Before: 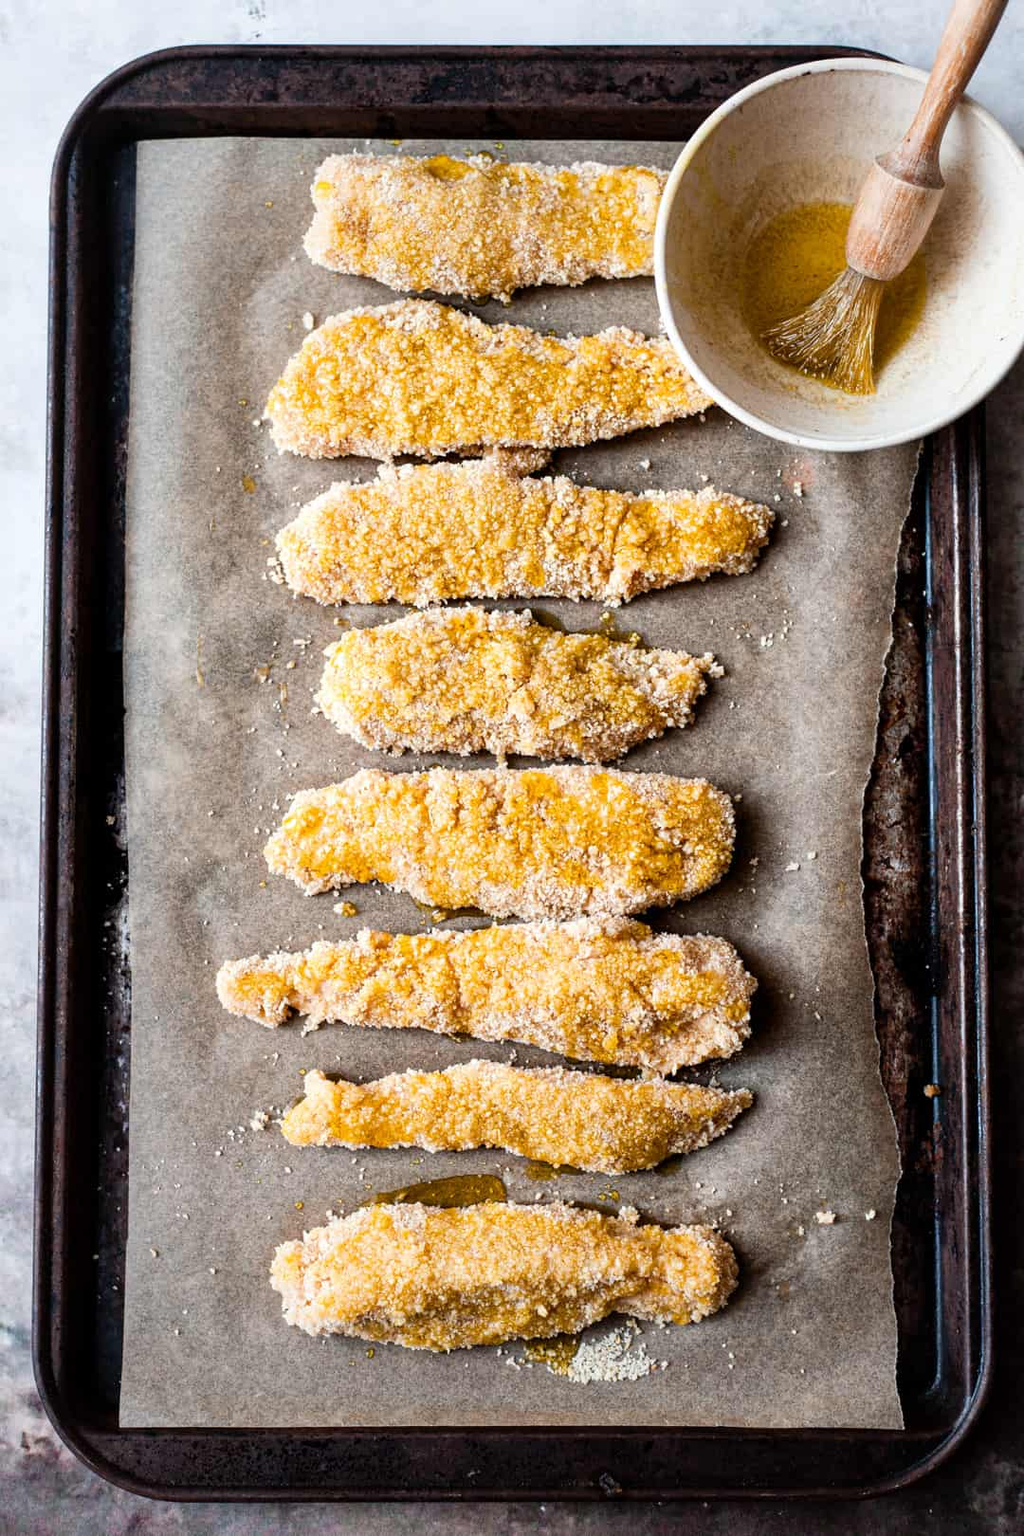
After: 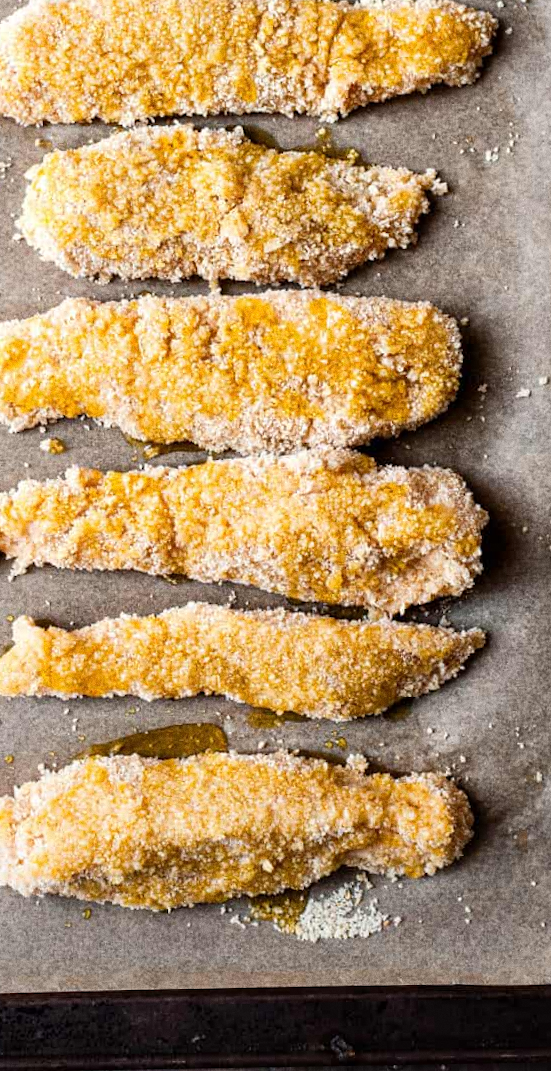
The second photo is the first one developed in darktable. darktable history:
crop and rotate: left 29.237%, top 31.152%, right 19.807%
rotate and perspective: rotation -1°, crop left 0.011, crop right 0.989, crop top 0.025, crop bottom 0.975
grain: coarseness 0.09 ISO
